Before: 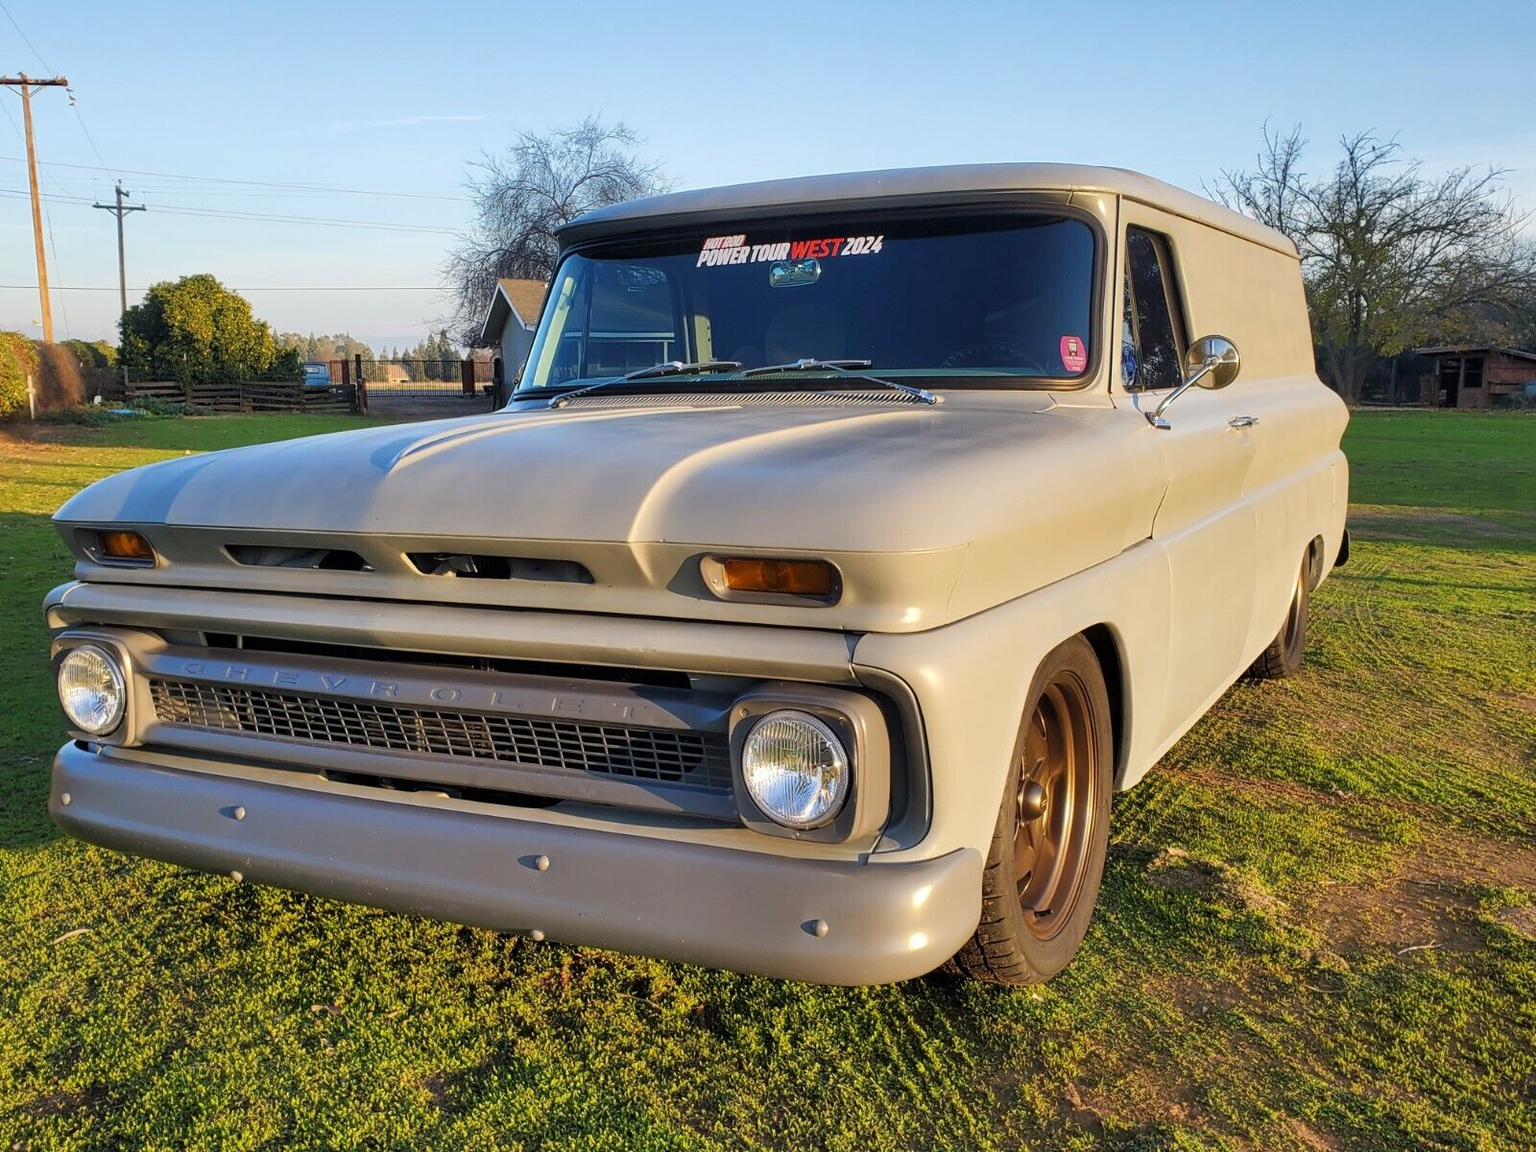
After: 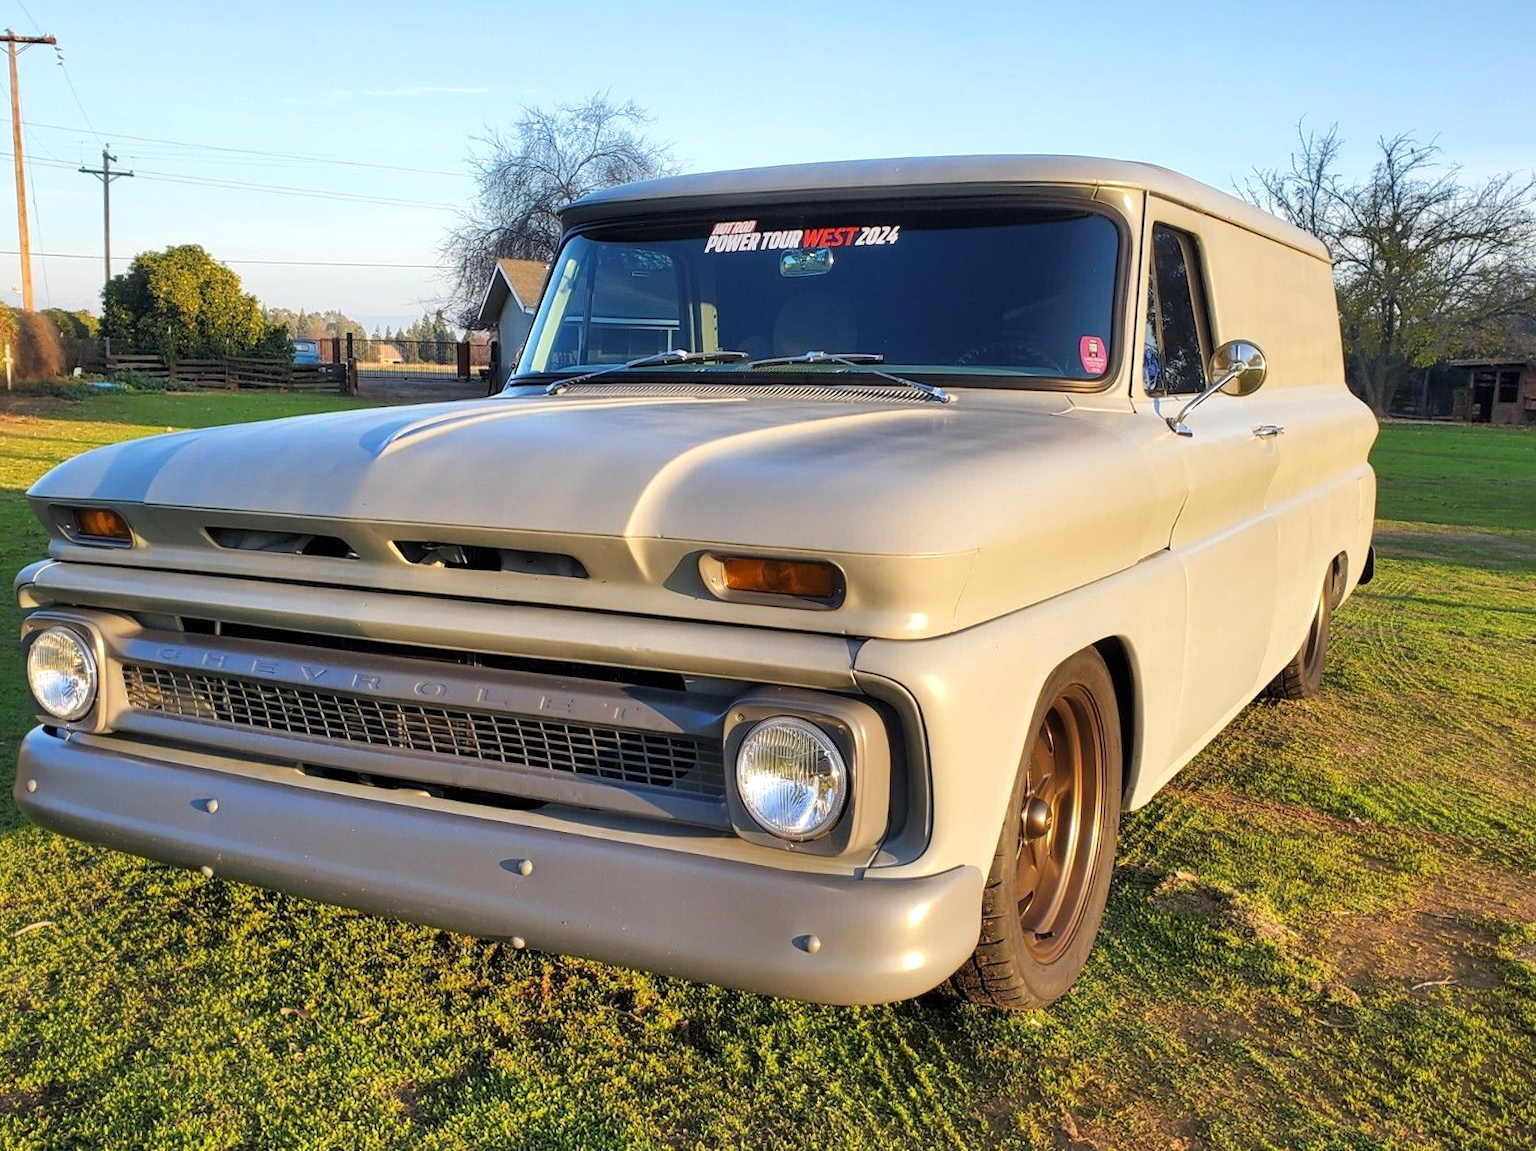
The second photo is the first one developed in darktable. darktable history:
crop and rotate: angle -1.74°
exposure: exposure 0.298 EV, compensate highlight preservation false
